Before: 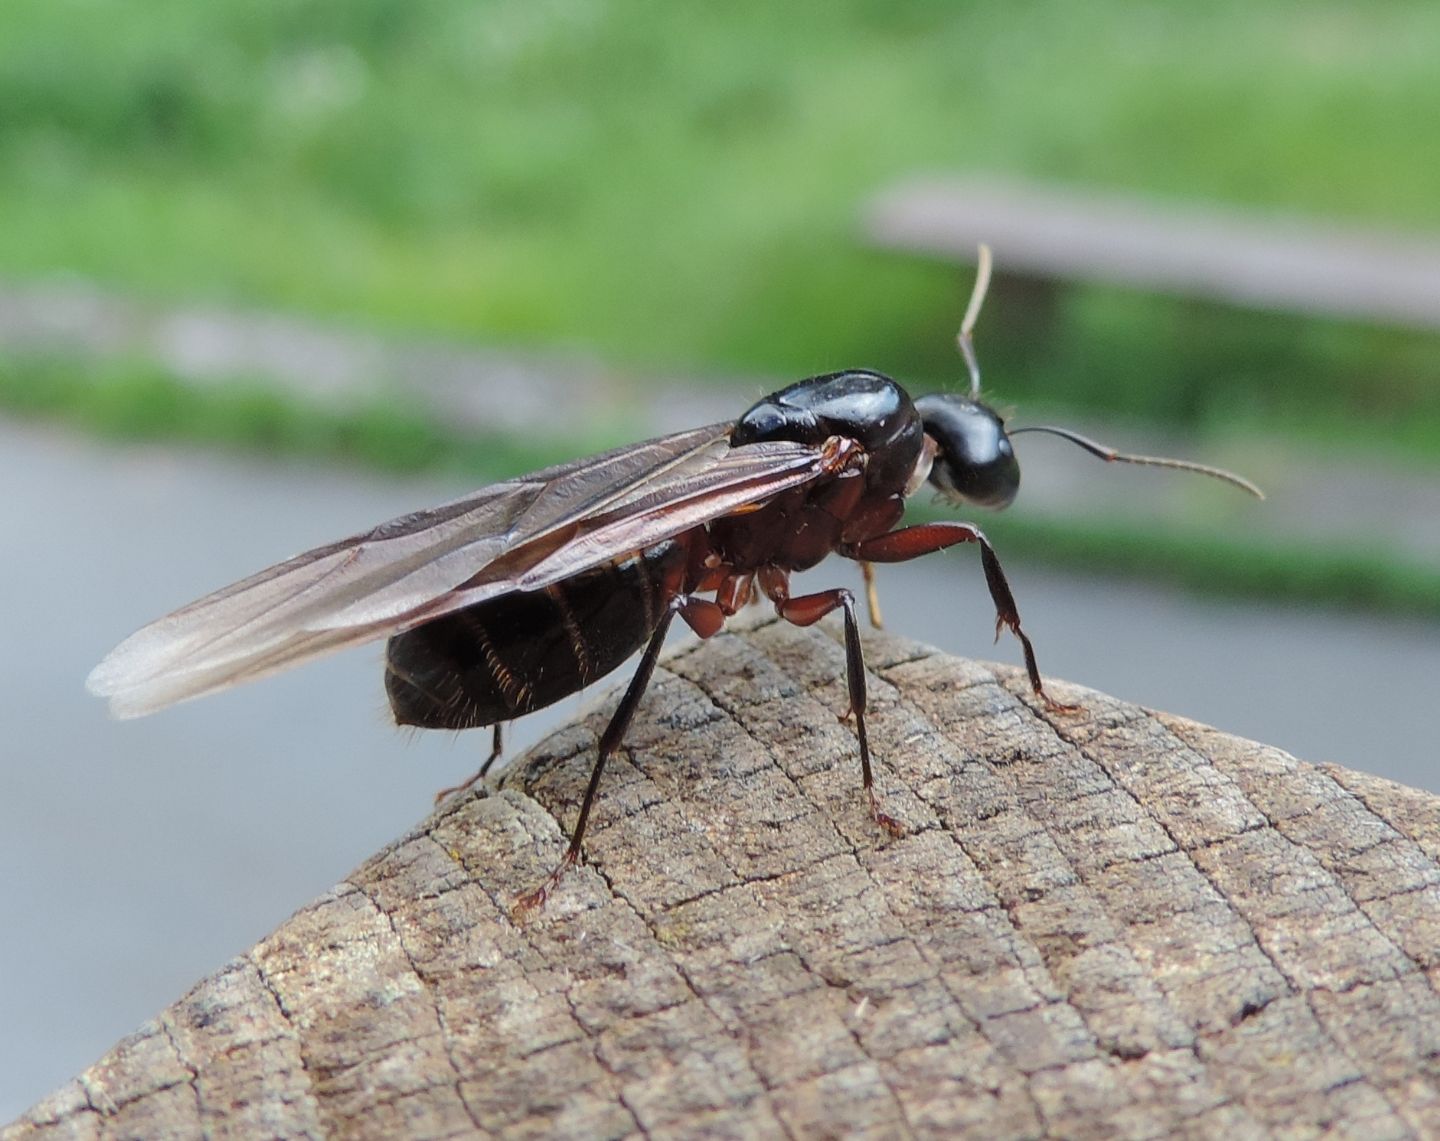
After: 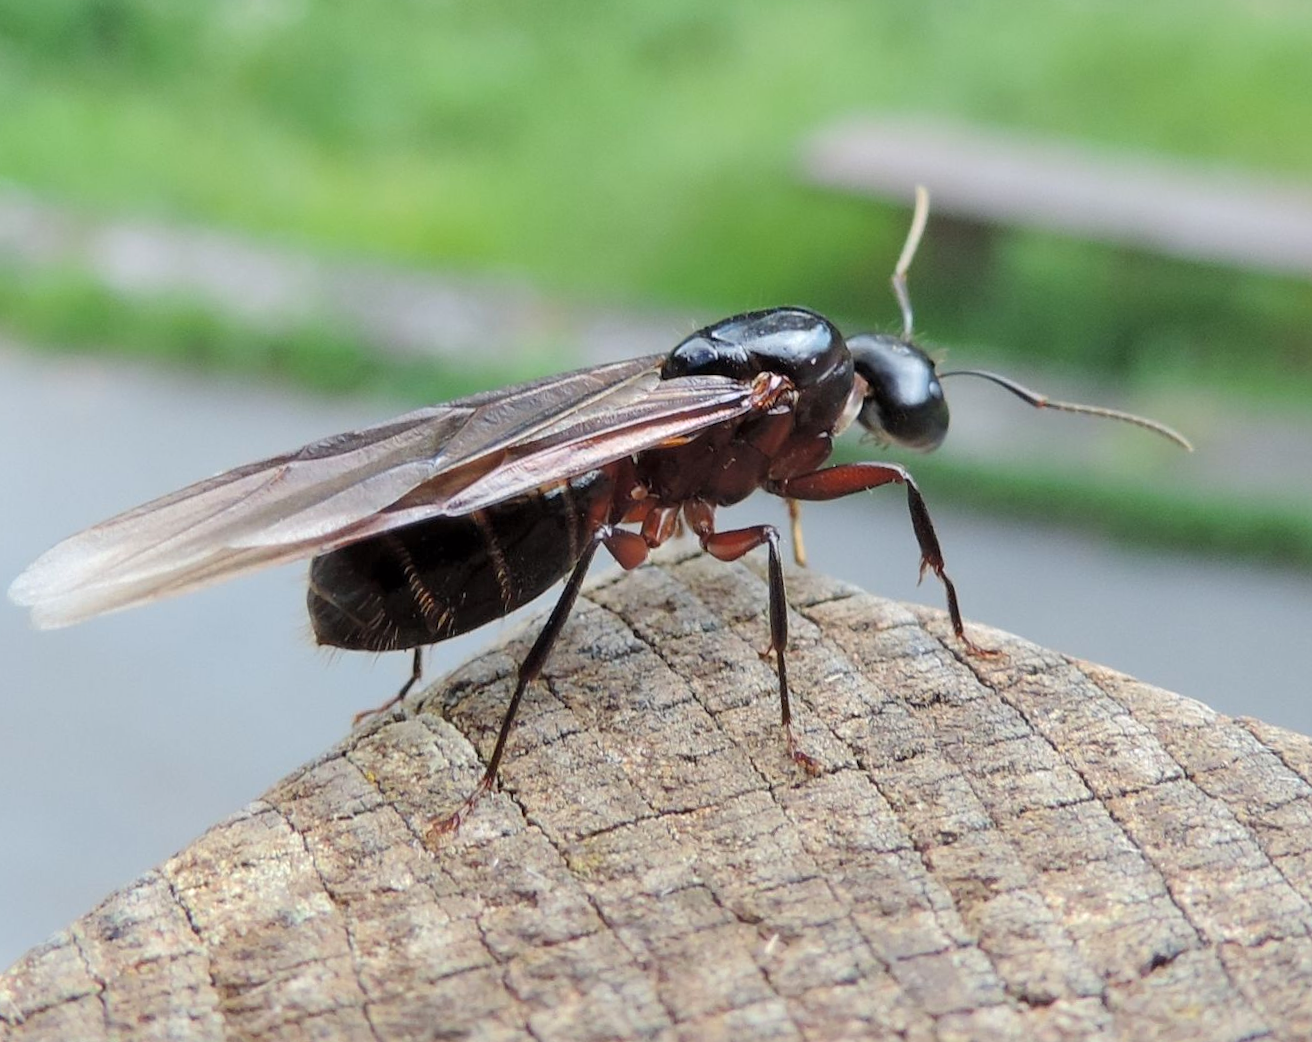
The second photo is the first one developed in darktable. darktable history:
contrast brightness saturation: contrast 0.046, brightness 0.056, saturation 0.011
crop and rotate: angle -2.09°, left 3.145%, top 4.048%, right 1.596%, bottom 0.478%
exposure: black level correction 0.002, exposure 0.145 EV, compensate exposure bias true, compensate highlight preservation false
